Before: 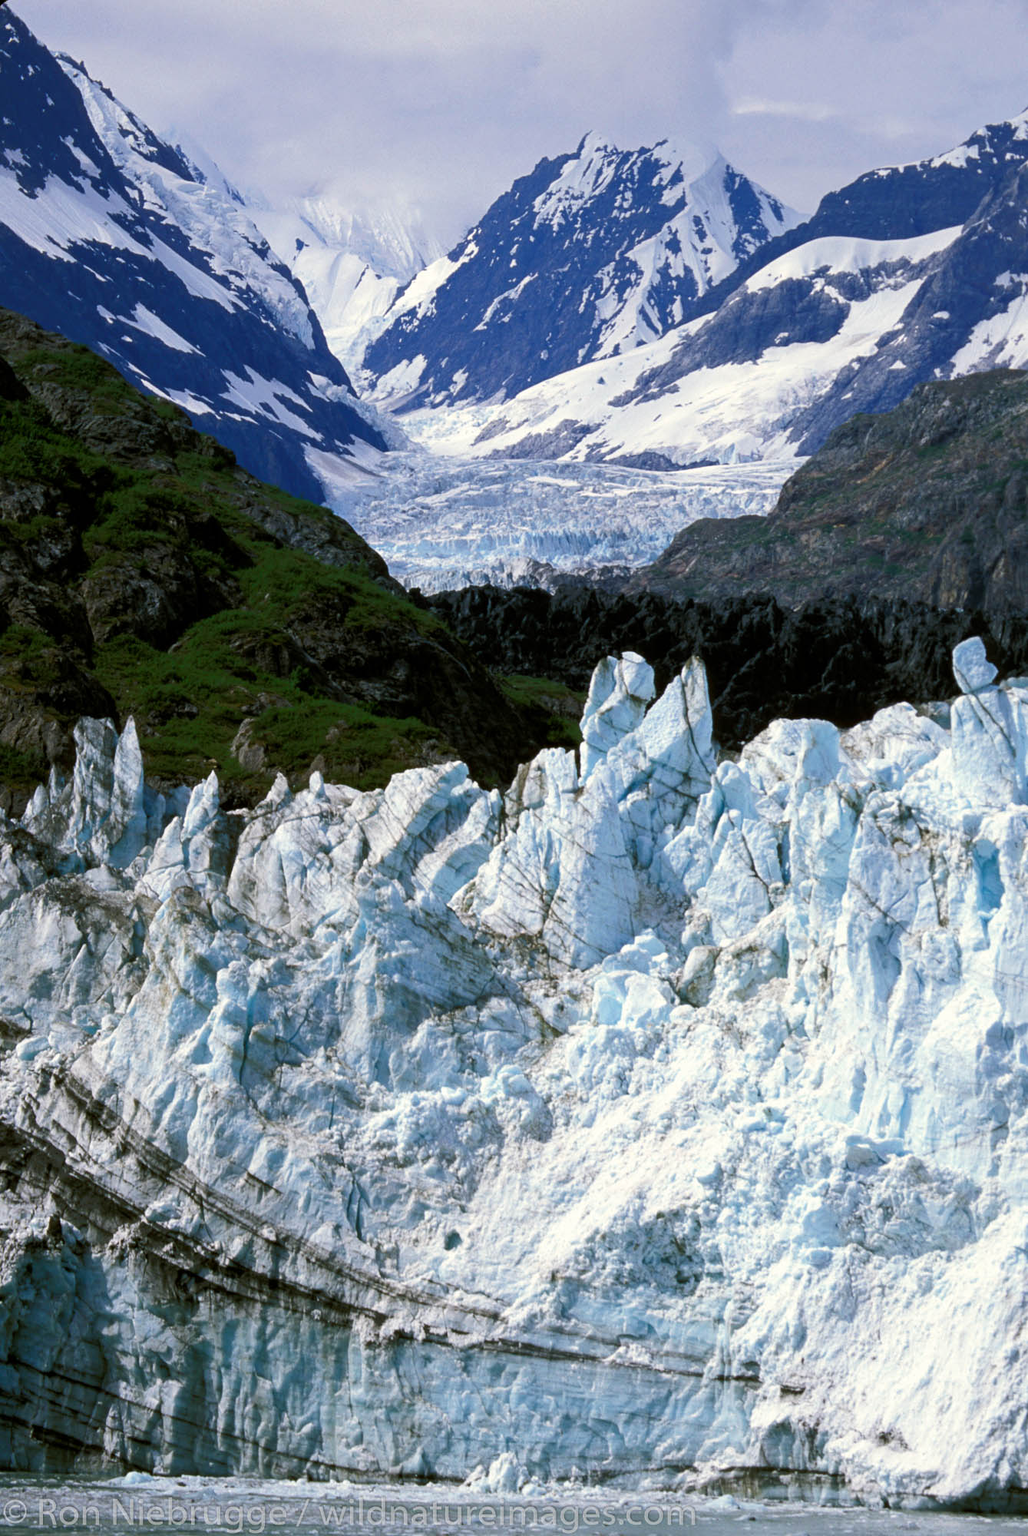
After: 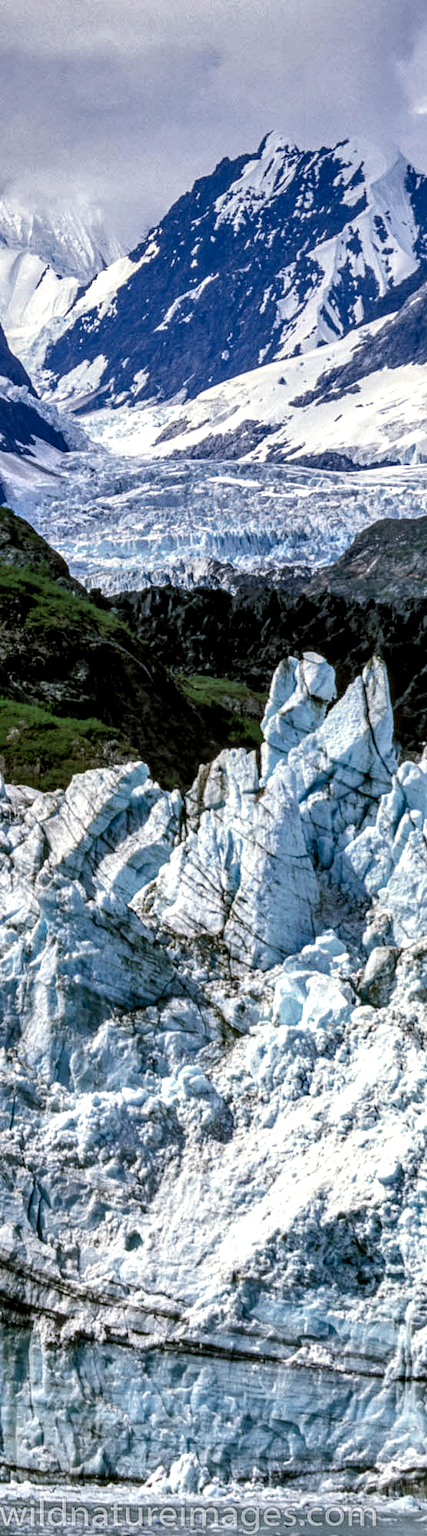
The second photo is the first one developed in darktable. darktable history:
local contrast: highlights 1%, shadows 3%, detail 181%
crop: left 31.121%, right 27.211%
shadows and highlights: soften with gaussian
